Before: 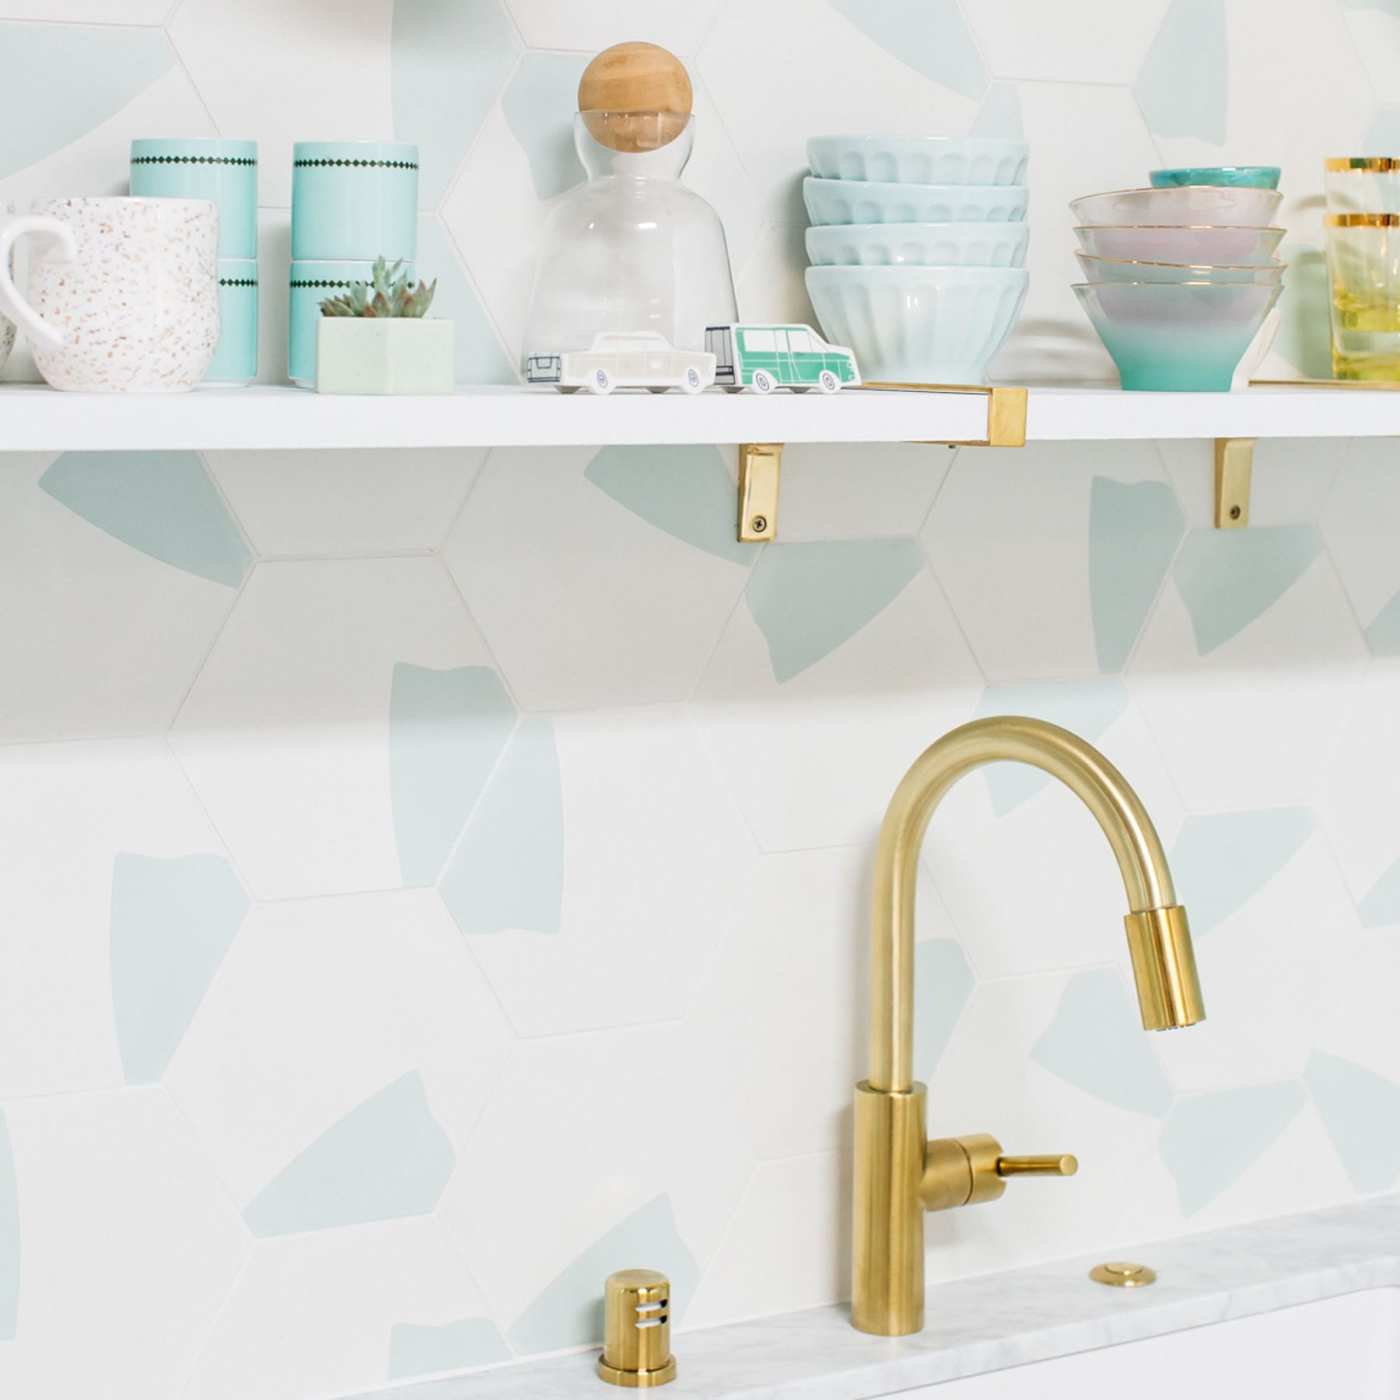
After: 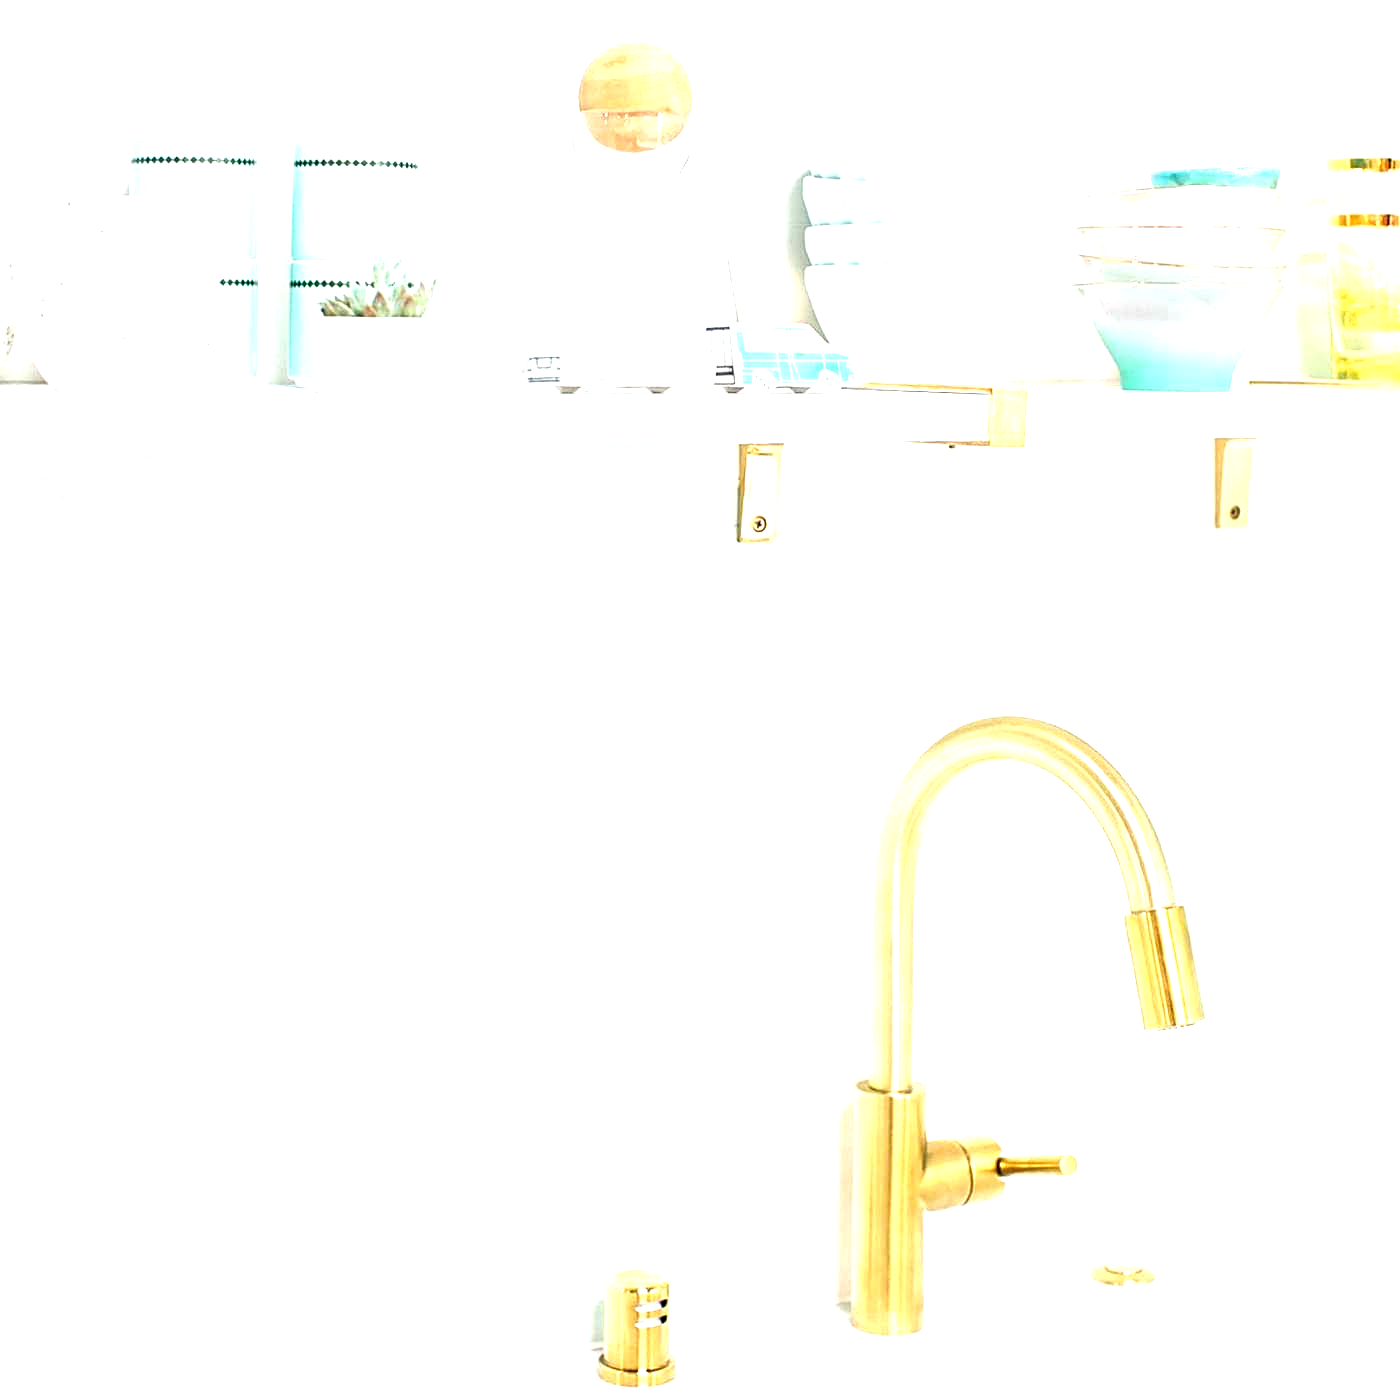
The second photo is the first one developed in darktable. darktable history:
sharpen: on, module defaults
exposure: black level correction 0, exposure 1.476 EV, compensate highlight preservation false
